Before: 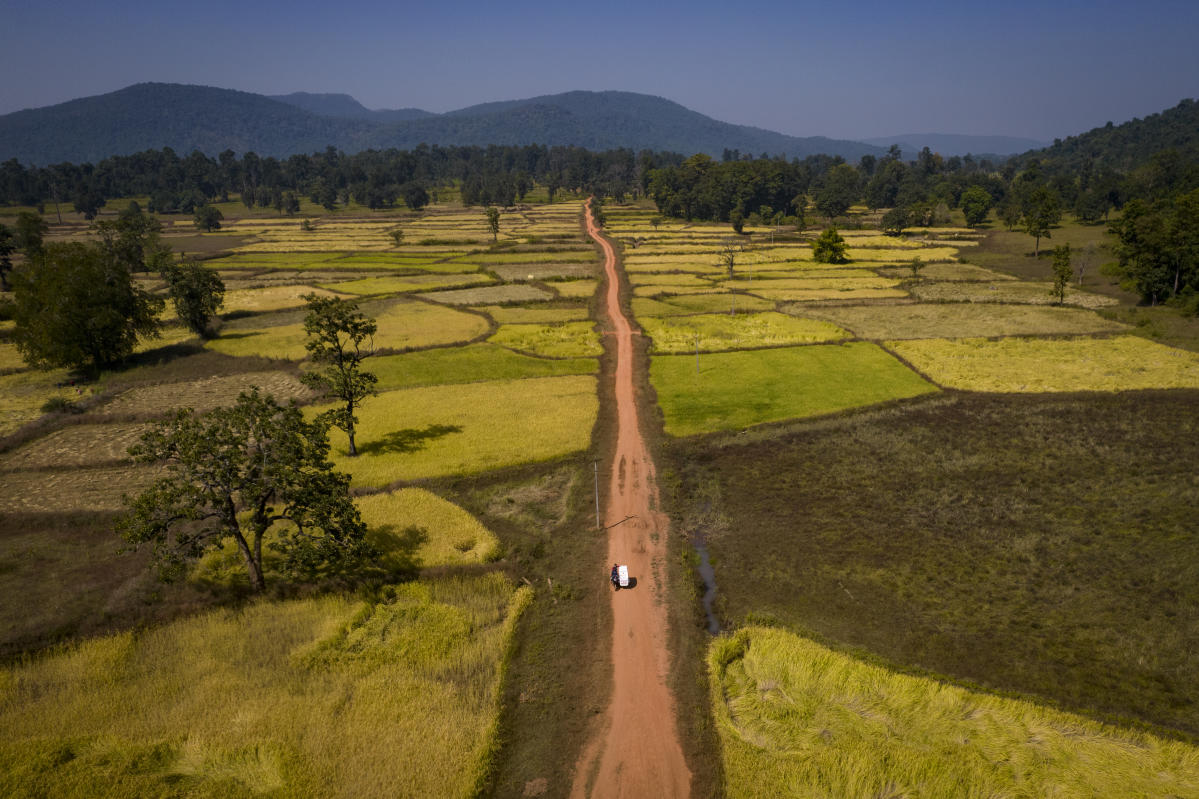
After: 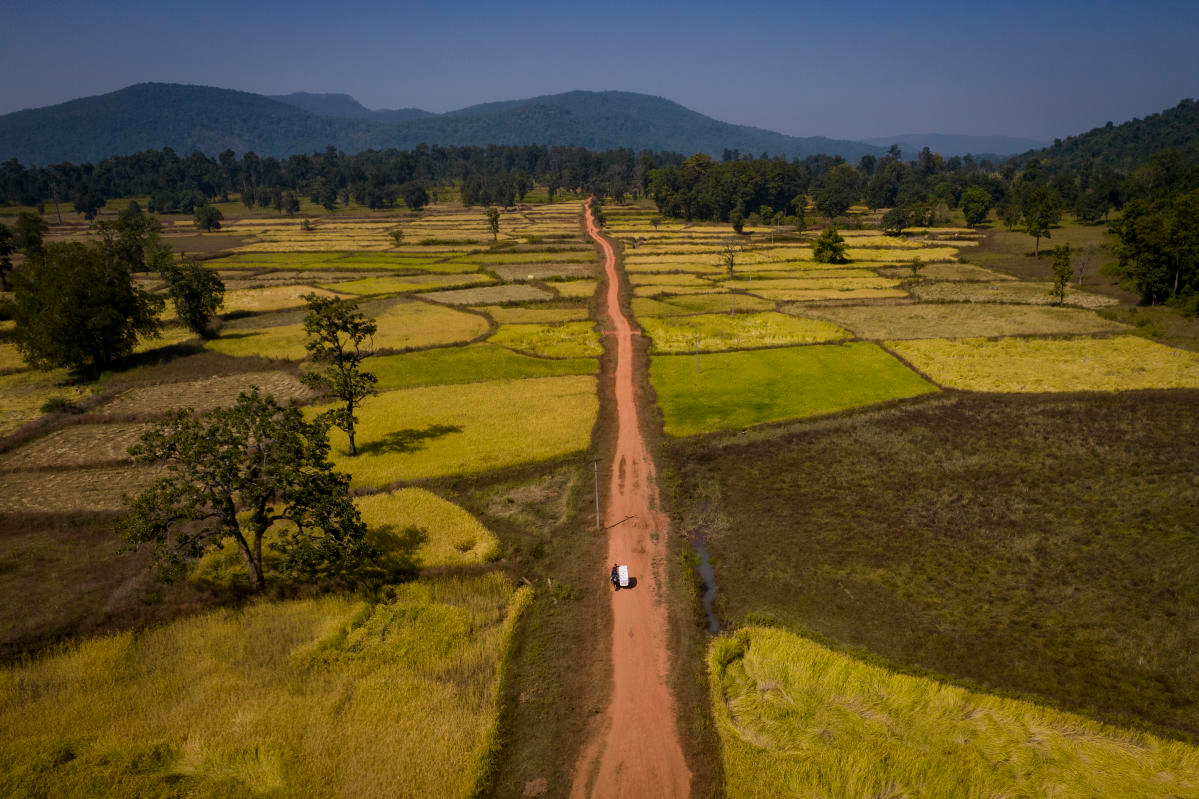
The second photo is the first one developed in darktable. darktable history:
exposure: exposure -0.206 EV, compensate exposure bias true, compensate highlight preservation false
